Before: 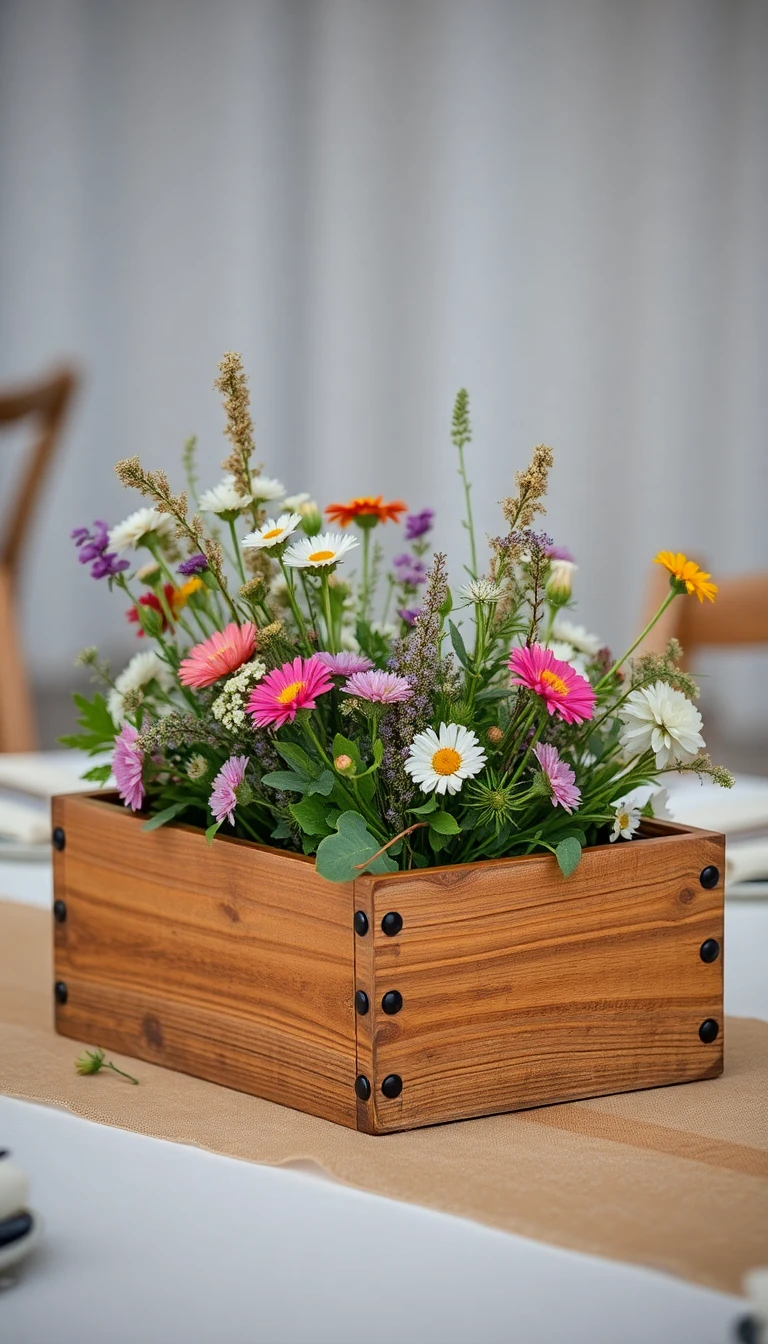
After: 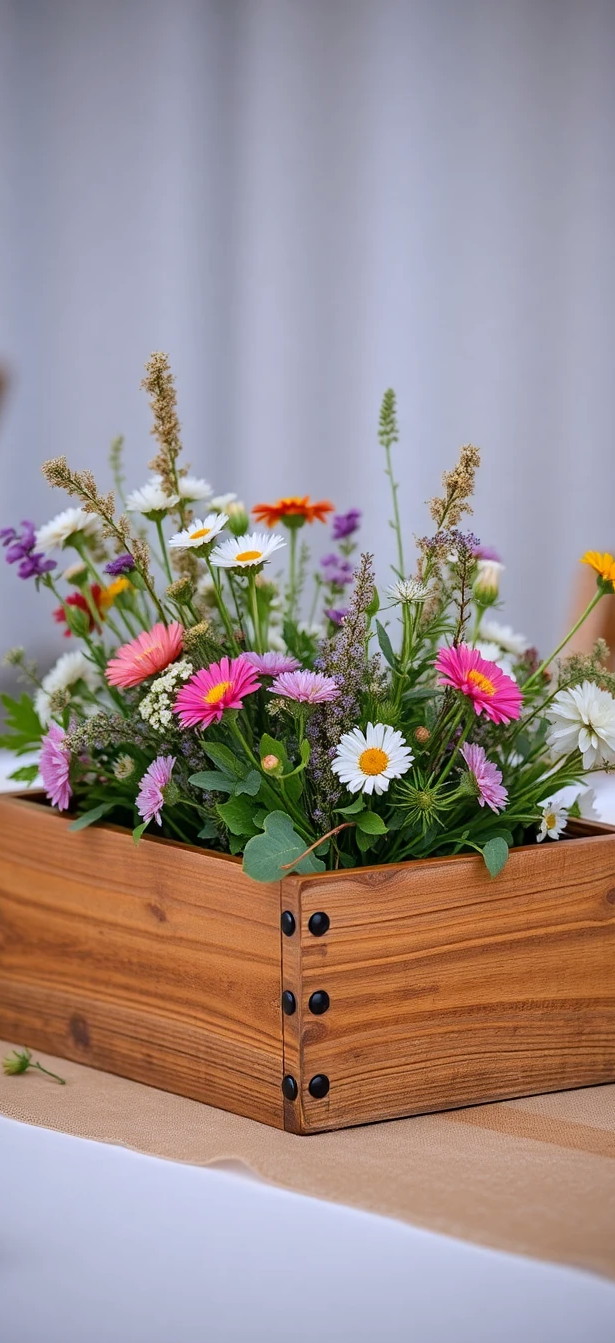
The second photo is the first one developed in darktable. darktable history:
crop and rotate: left 9.597%, right 10.195%
white balance: red 1.004, blue 1.096
